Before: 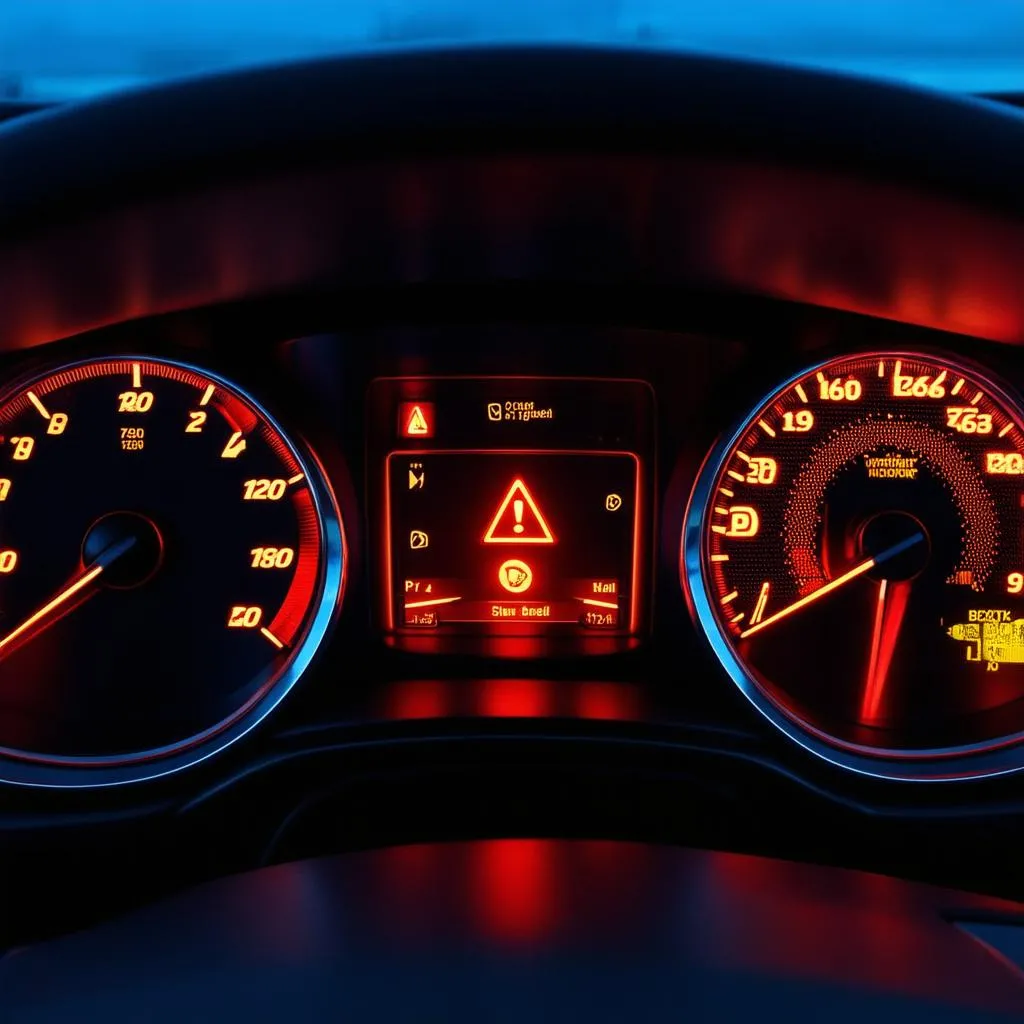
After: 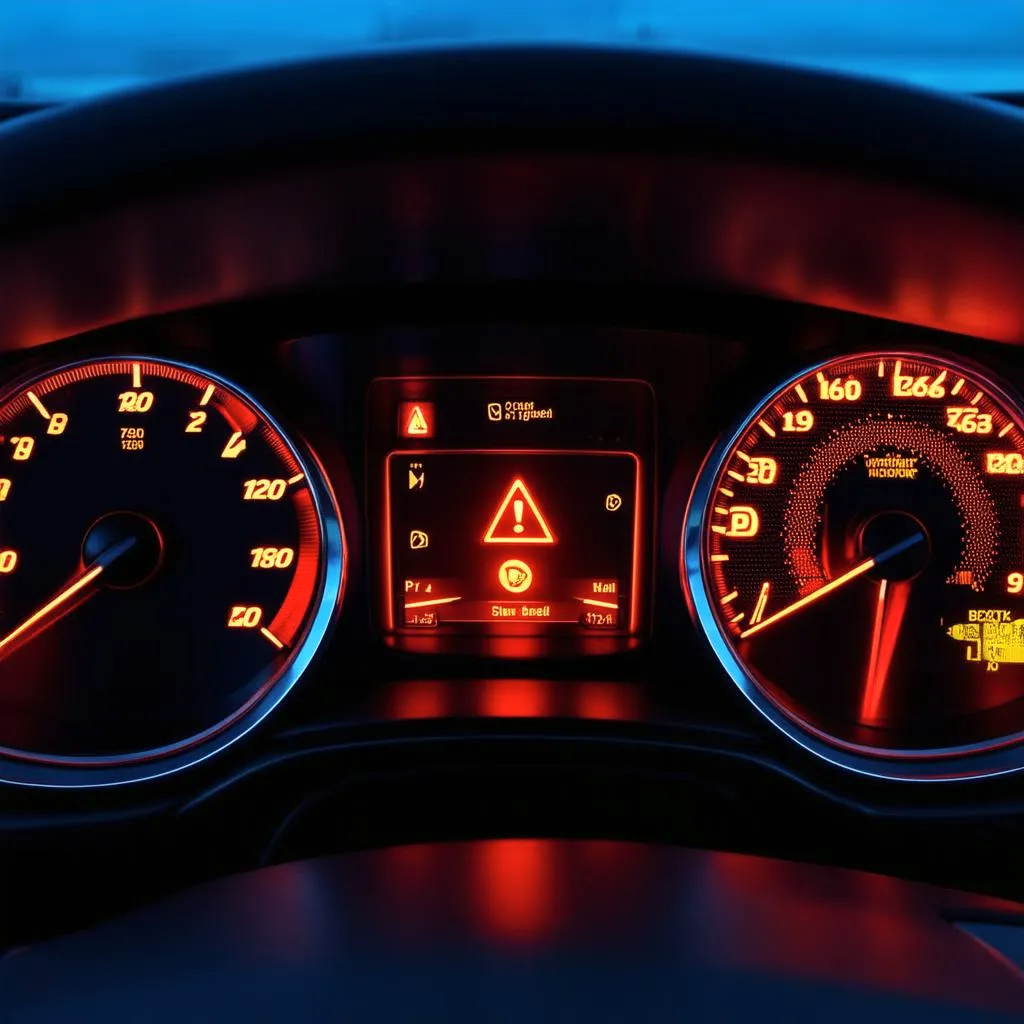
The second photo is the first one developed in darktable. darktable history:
tone equalizer: -8 EV 0.095 EV
shadows and highlights: shadows 20.97, highlights -82.31, soften with gaussian
